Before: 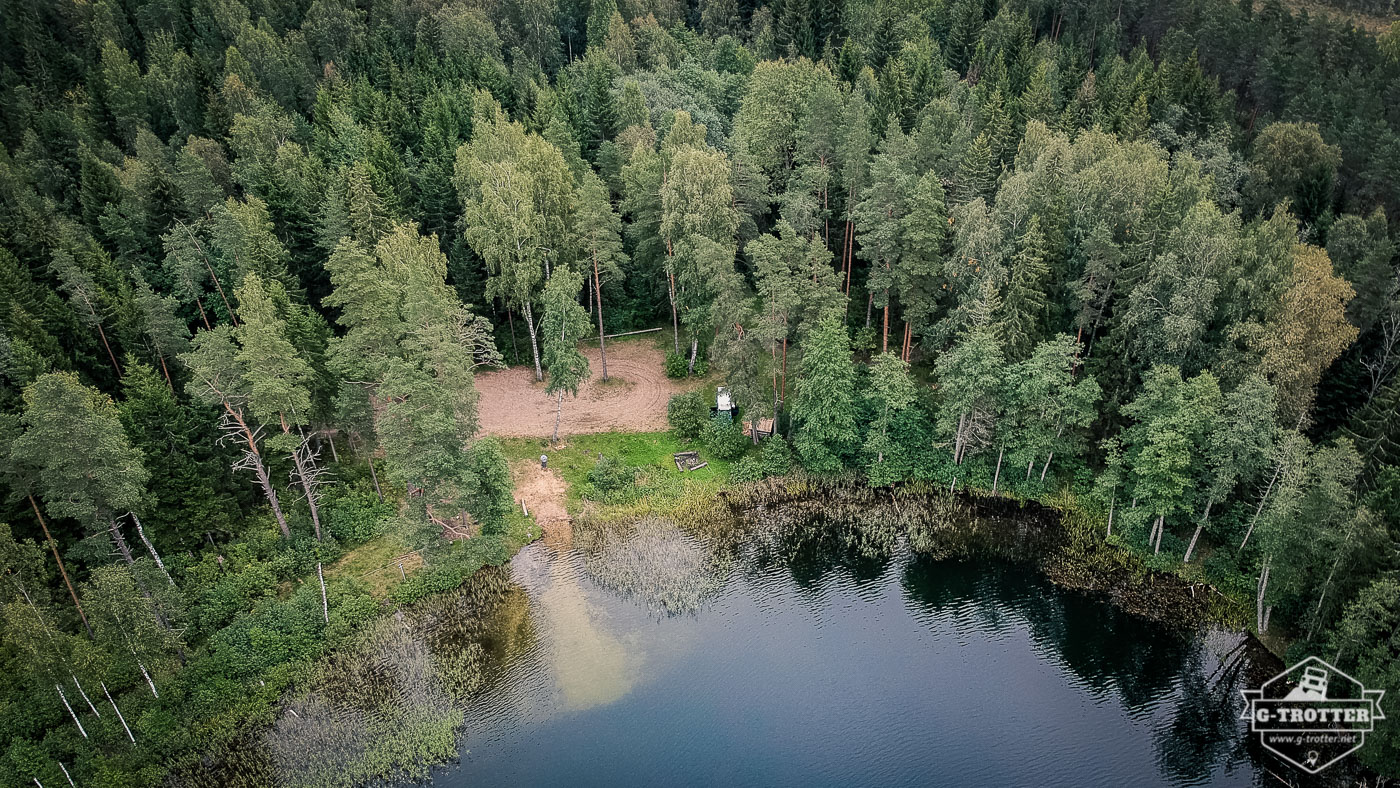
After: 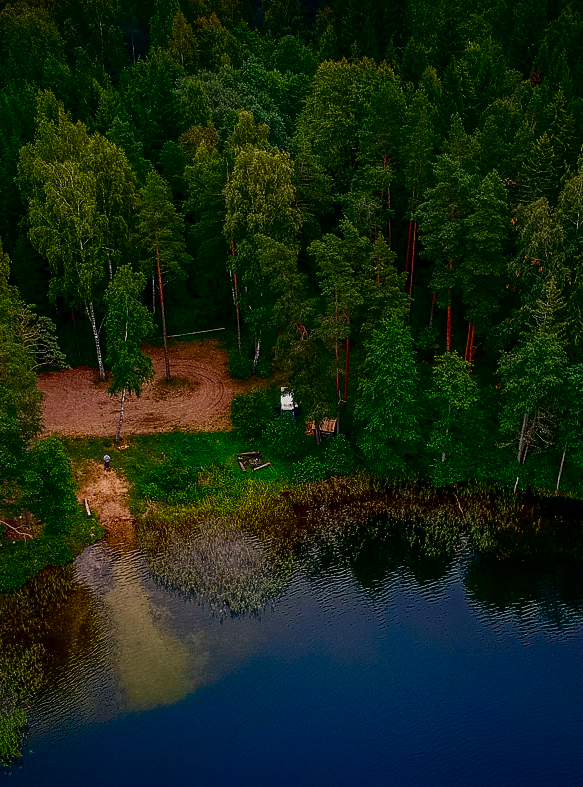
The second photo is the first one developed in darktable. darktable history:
contrast brightness saturation: brightness -1, saturation 1
crop: left 31.229%, right 27.105%
